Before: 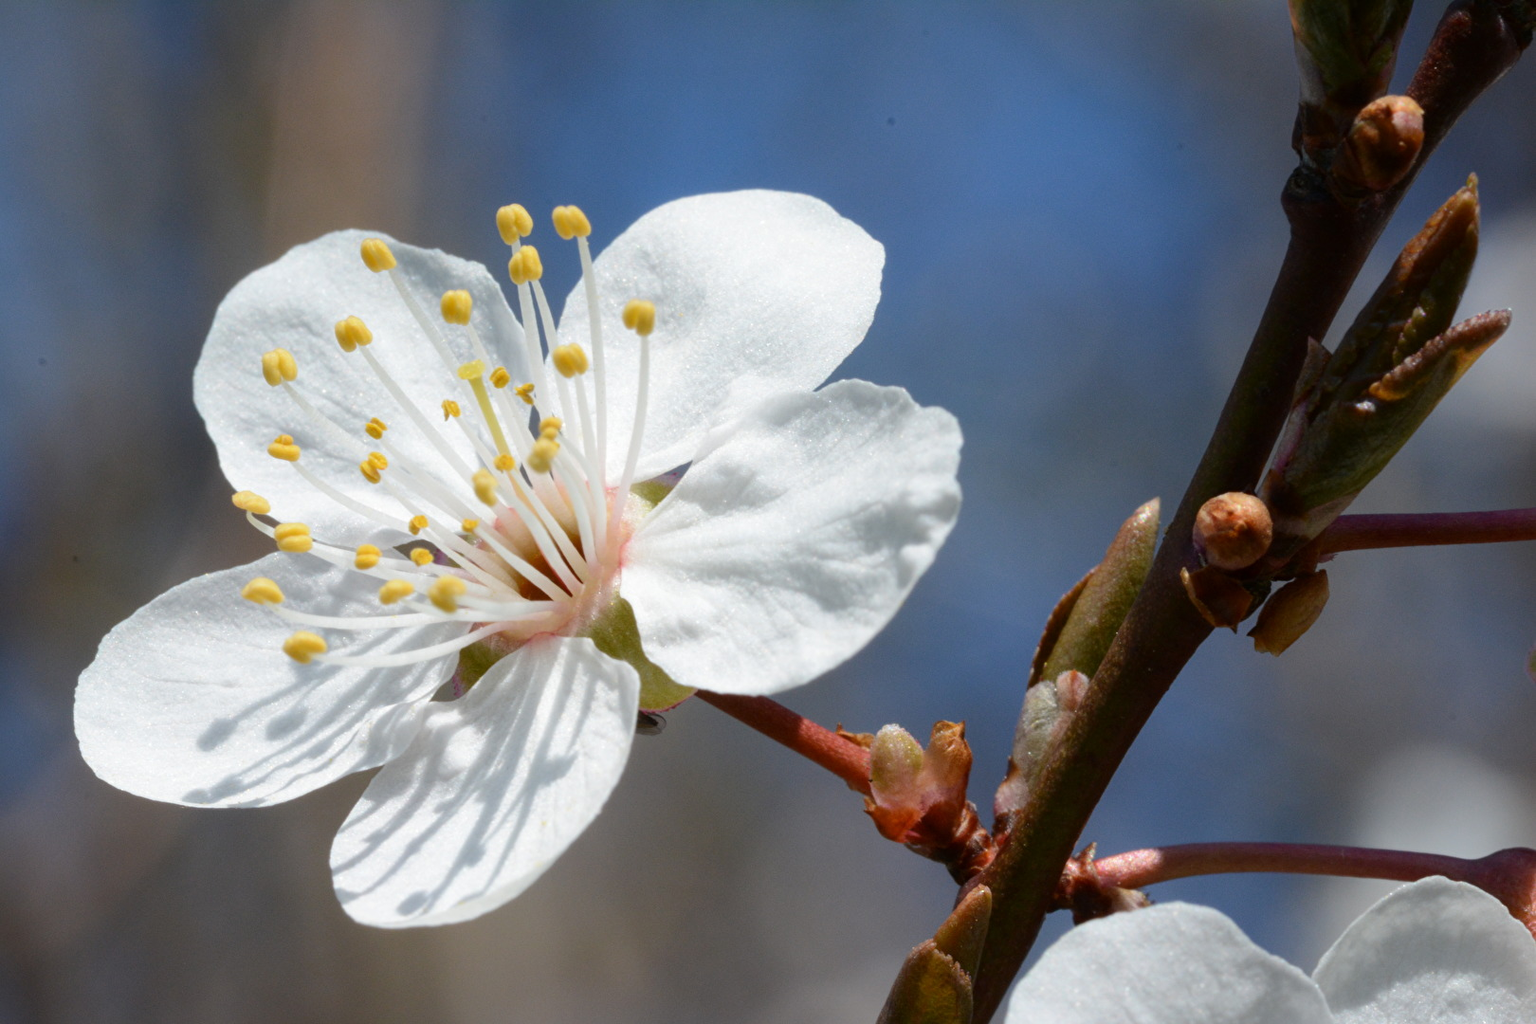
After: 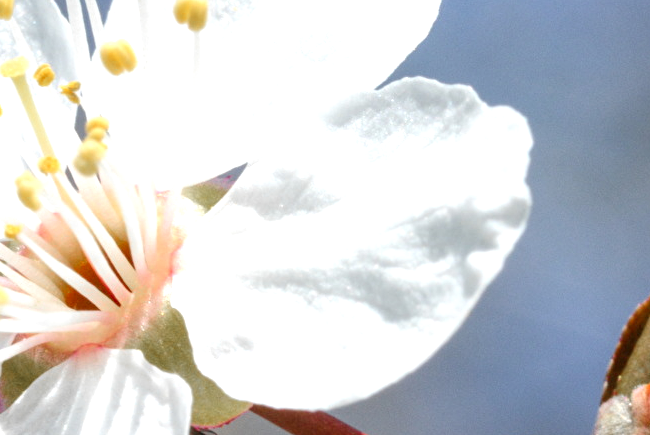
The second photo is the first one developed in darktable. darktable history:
color zones: curves: ch1 [(0, 0.679) (0.143, 0.647) (0.286, 0.261) (0.378, -0.011) (0.571, 0.396) (0.714, 0.399) (0.857, 0.406) (1, 0.679)]
contrast brightness saturation: brightness 0.13
local contrast: on, module defaults
exposure: black level correction 0, exposure 0.694 EV, compensate exposure bias true, compensate highlight preservation false
crop: left 29.858%, top 29.941%, right 29.992%, bottom 29.775%
